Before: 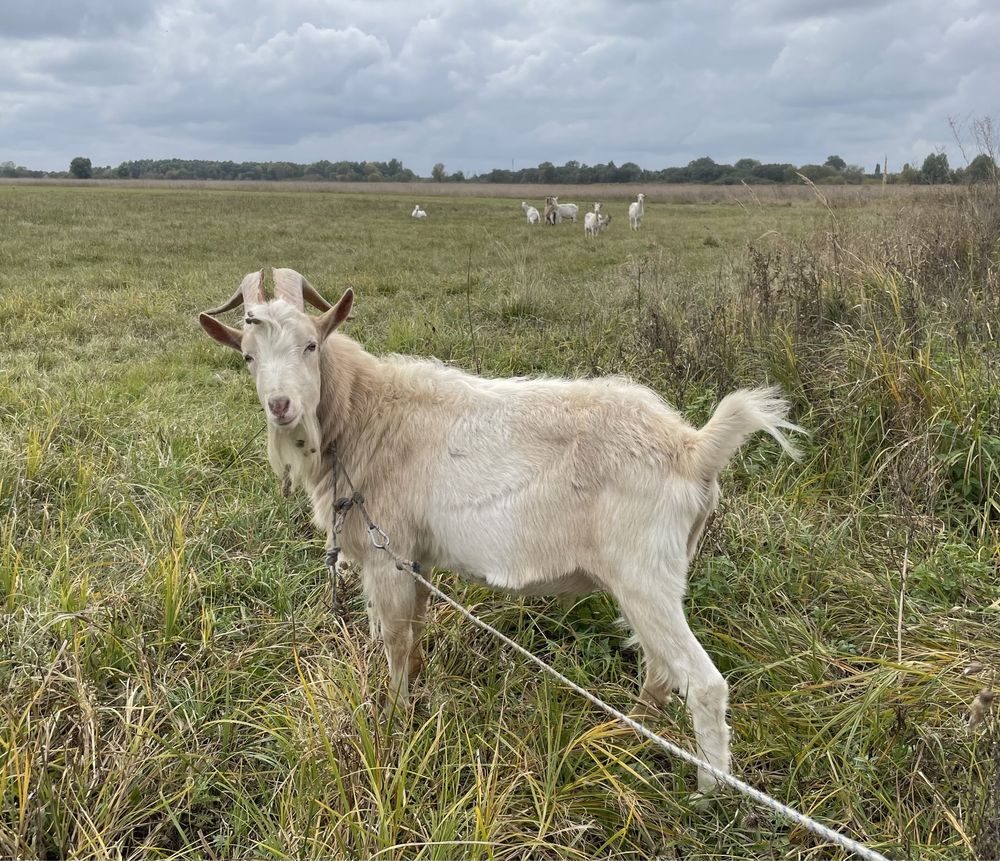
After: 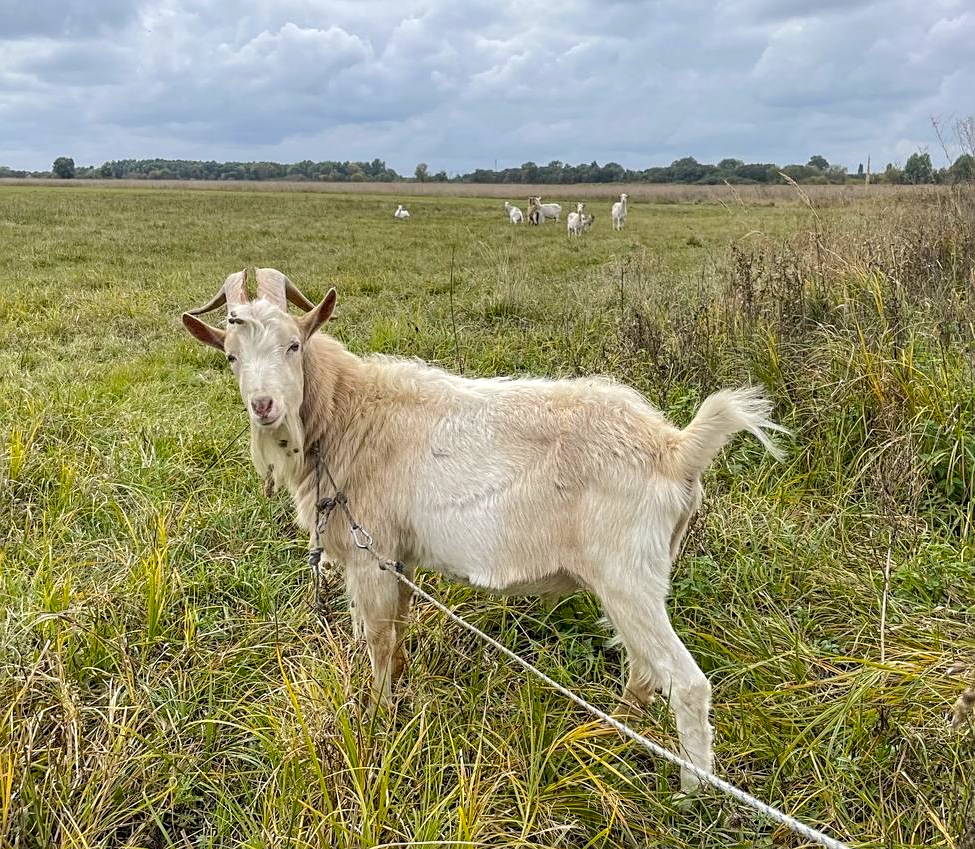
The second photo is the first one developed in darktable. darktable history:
color balance rgb: perceptual saturation grading › global saturation 25%, perceptual brilliance grading › mid-tones 10%, perceptual brilliance grading › shadows 15%, global vibrance 20%
crop and rotate: left 1.774%, right 0.633%, bottom 1.28%
sharpen: on, module defaults
local contrast: on, module defaults
